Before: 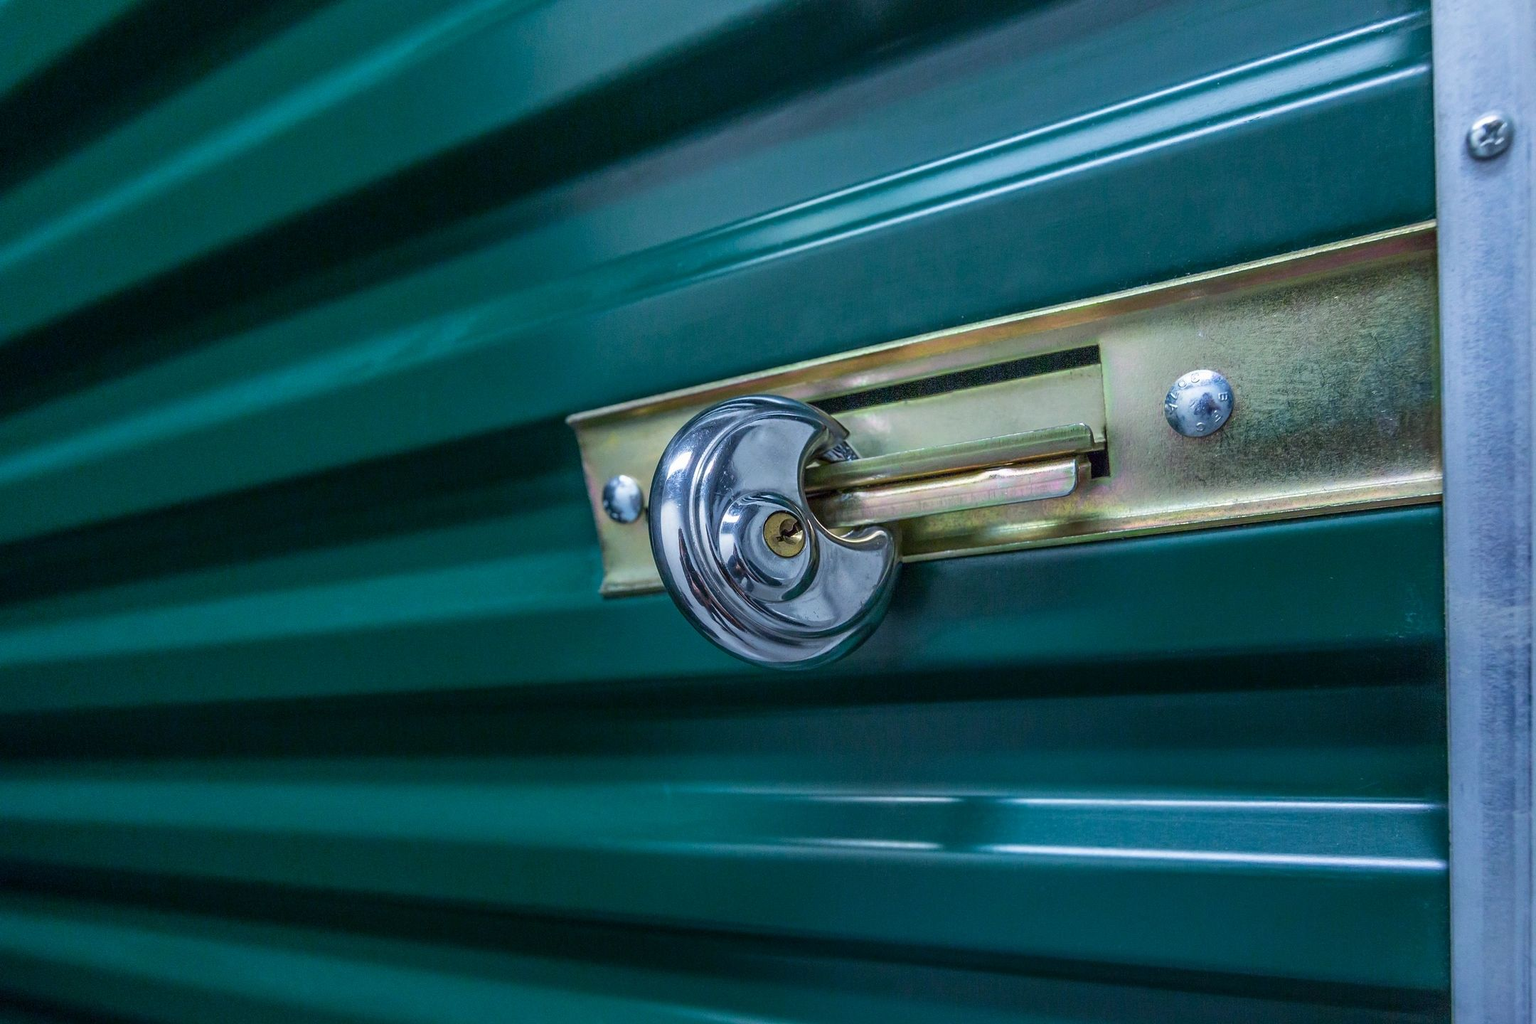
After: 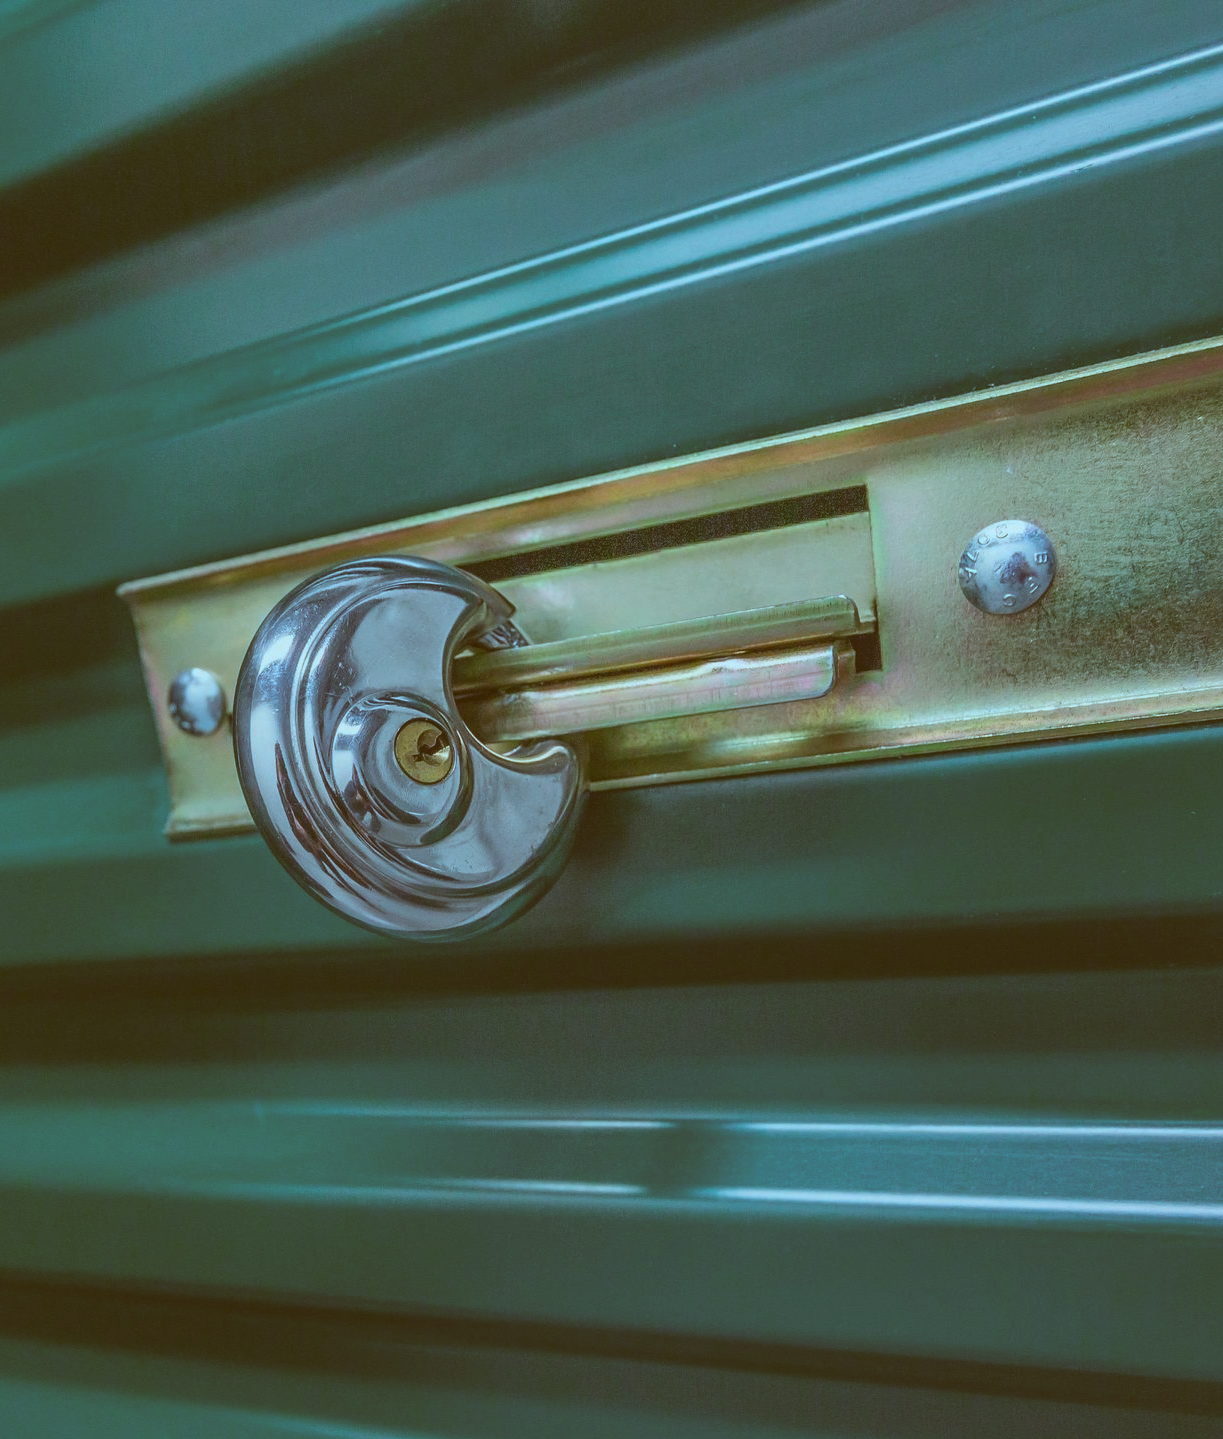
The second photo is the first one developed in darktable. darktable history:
crop: left 31.458%, top 0%, right 11.876%
color balance: lift [1.01, 1, 1, 1], gamma [1.097, 1, 1, 1], gain [0.85, 1, 1, 1]
contrast equalizer: y [[0.5, 0.5, 0.472, 0.5, 0.5, 0.5], [0.5 ×6], [0.5 ×6], [0 ×6], [0 ×6]]
color correction: highlights a* -14.62, highlights b* -16.22, shadows a* 10.12, shadows b* 29.4
shadows and highlights: shadows 30
